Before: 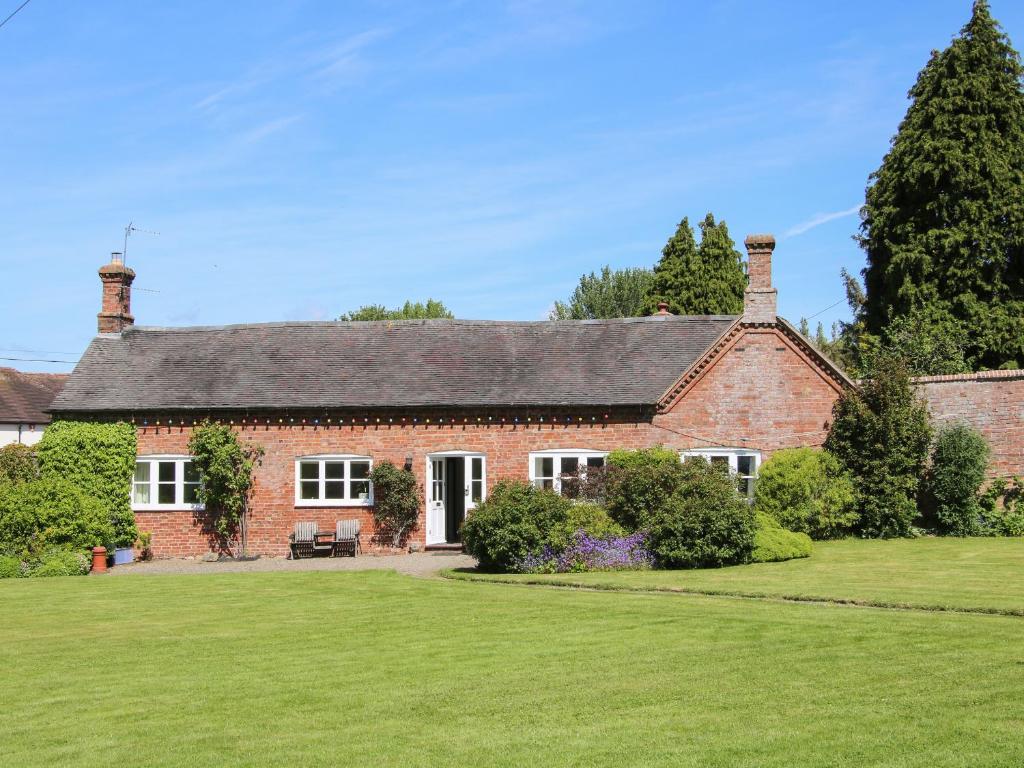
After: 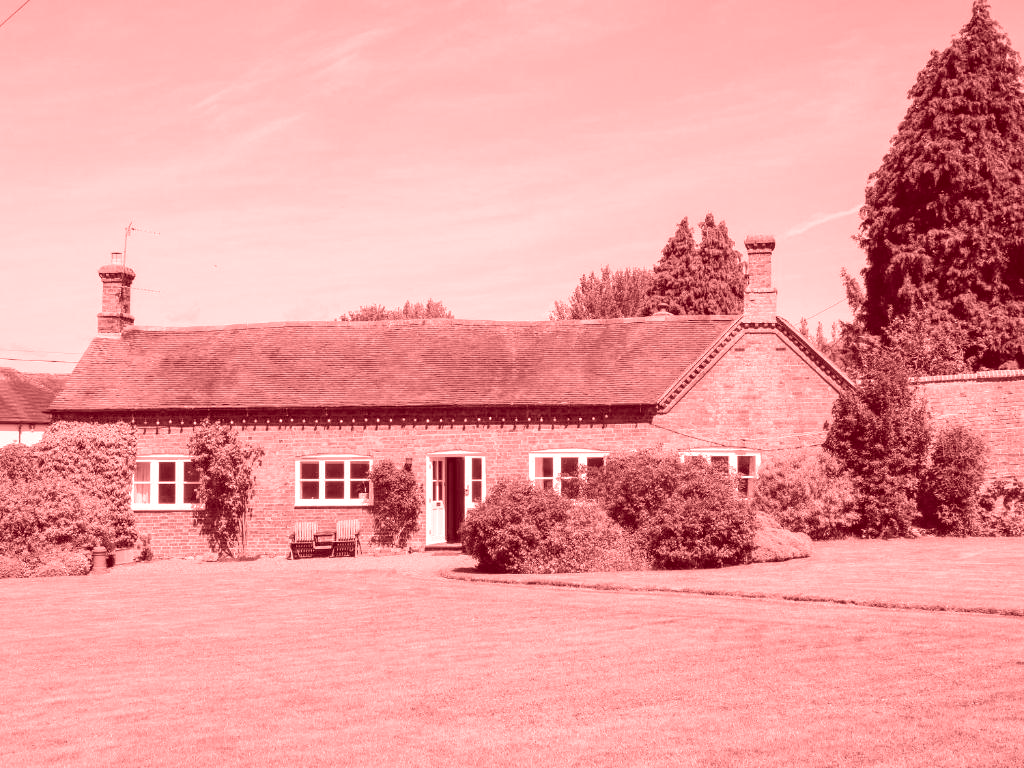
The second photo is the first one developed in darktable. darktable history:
colorize: saturation 60%, source mix 100%
local contrast: highlights 100%, shadows 100%, detail 120%, midtone range 0.2
